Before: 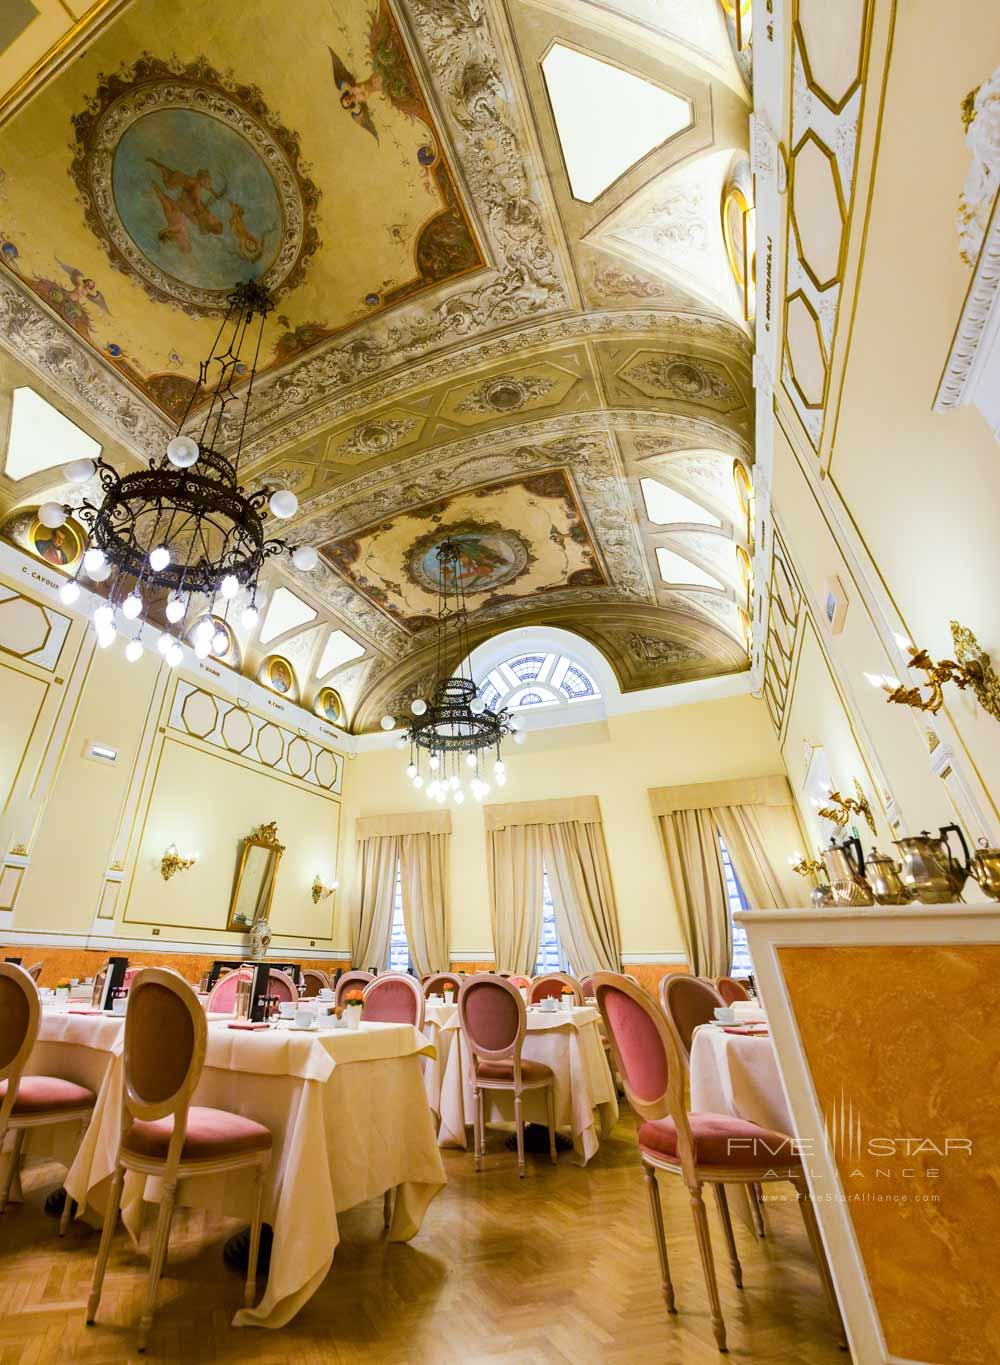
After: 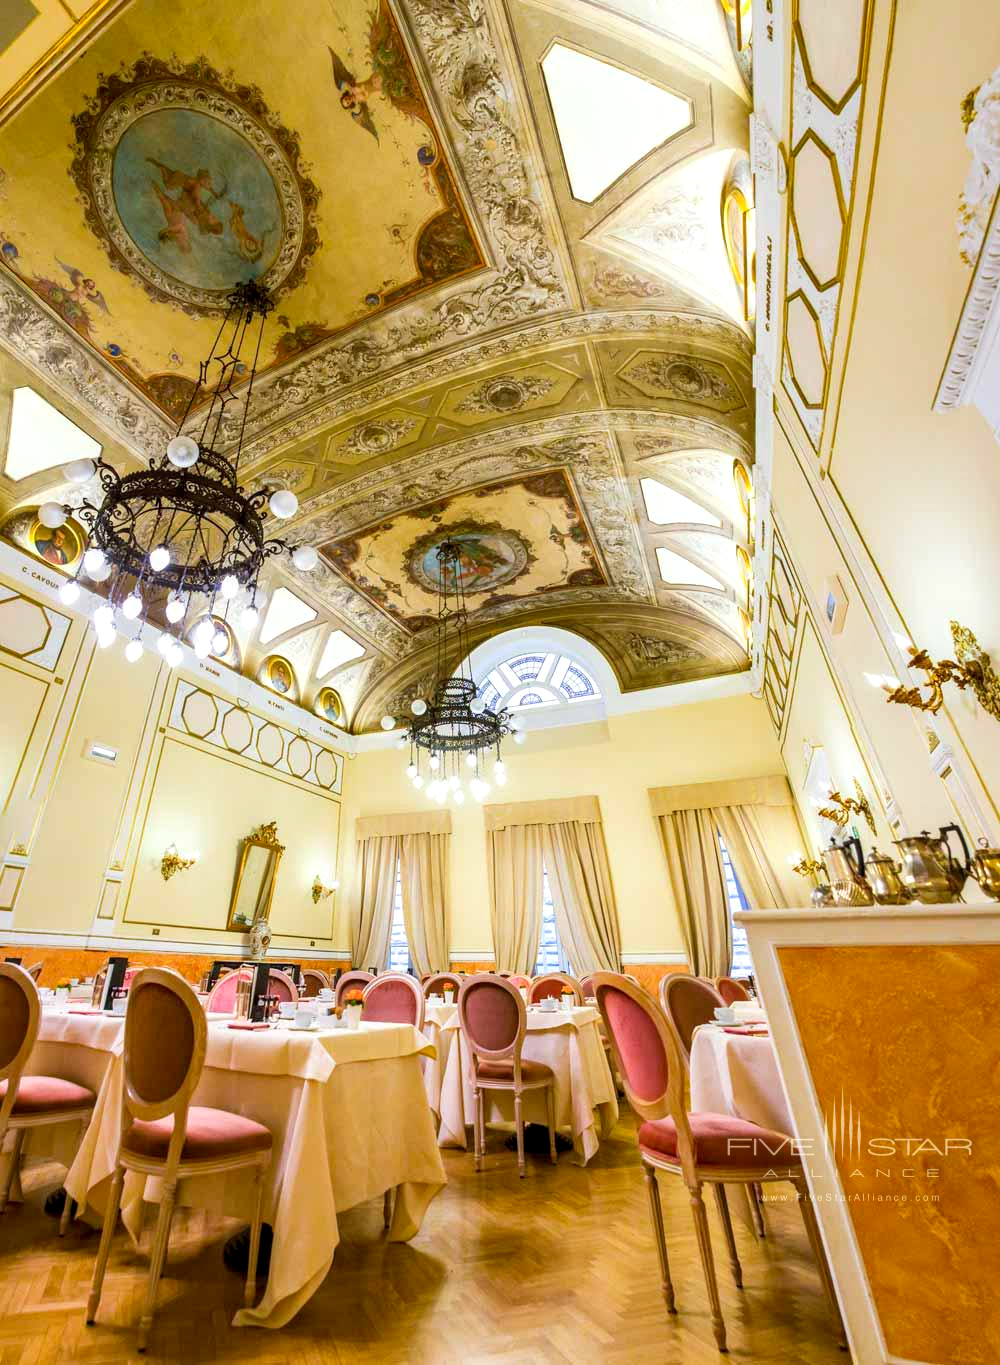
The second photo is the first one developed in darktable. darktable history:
contrast brightness saturation: contrast 0.07, brightness 0.084, saturation 0.179
local contrast: detail 130%
